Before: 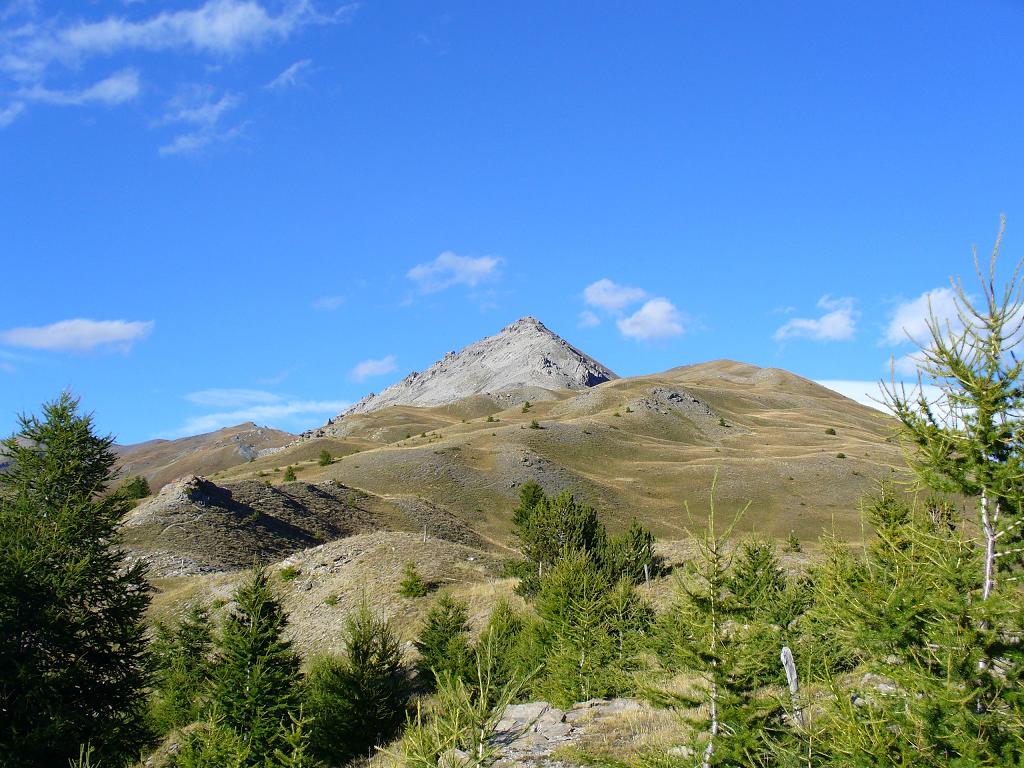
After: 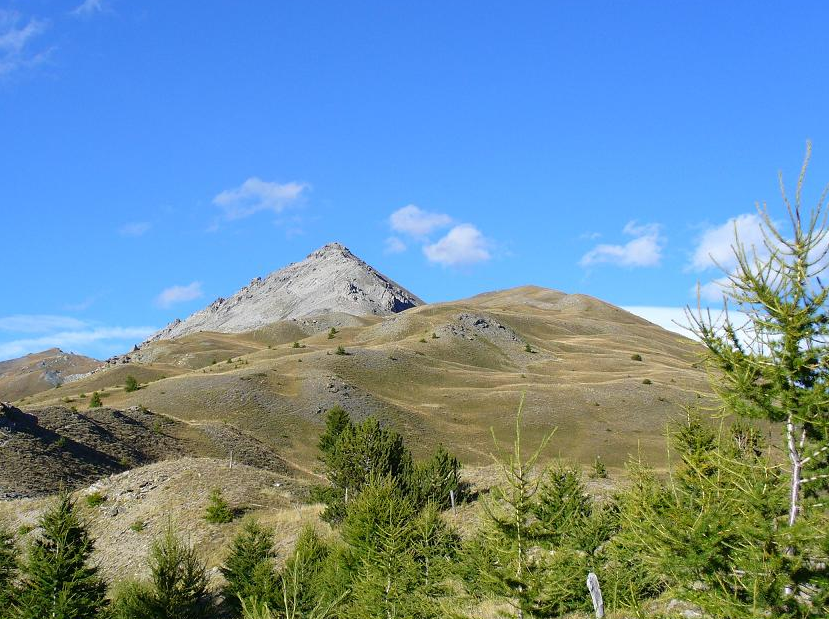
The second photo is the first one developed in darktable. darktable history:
crop: left 18.966%, top 9.693%, right 0%, bottom 9.591%
